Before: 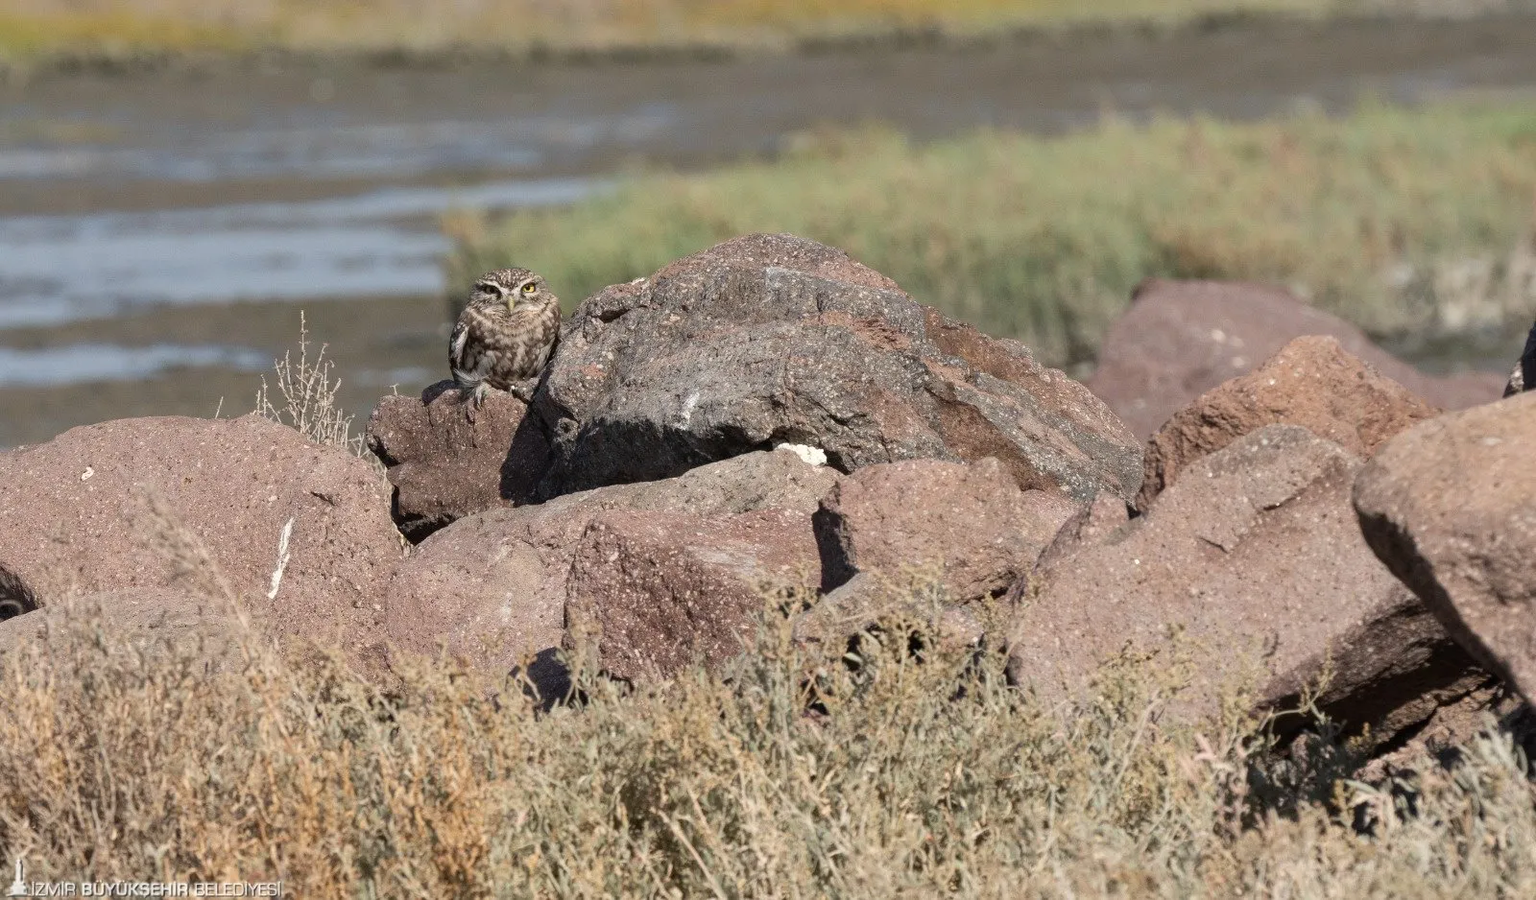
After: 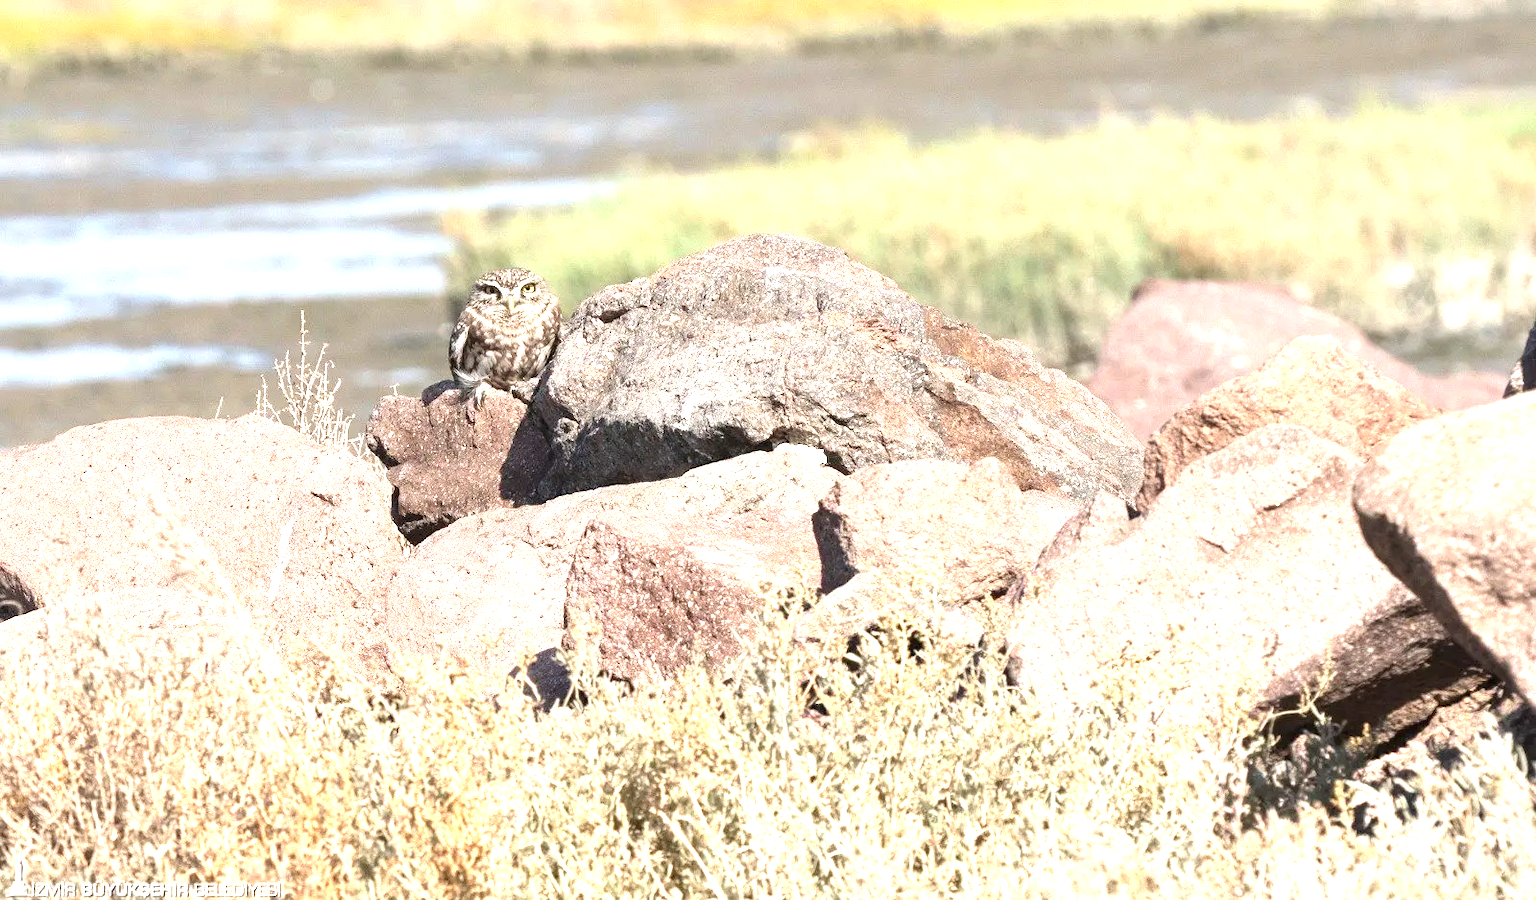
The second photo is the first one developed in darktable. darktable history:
exposure: black level correction 0, exposure 1.743 EV, compensate exposure bias true, compensate highlight preservation false
